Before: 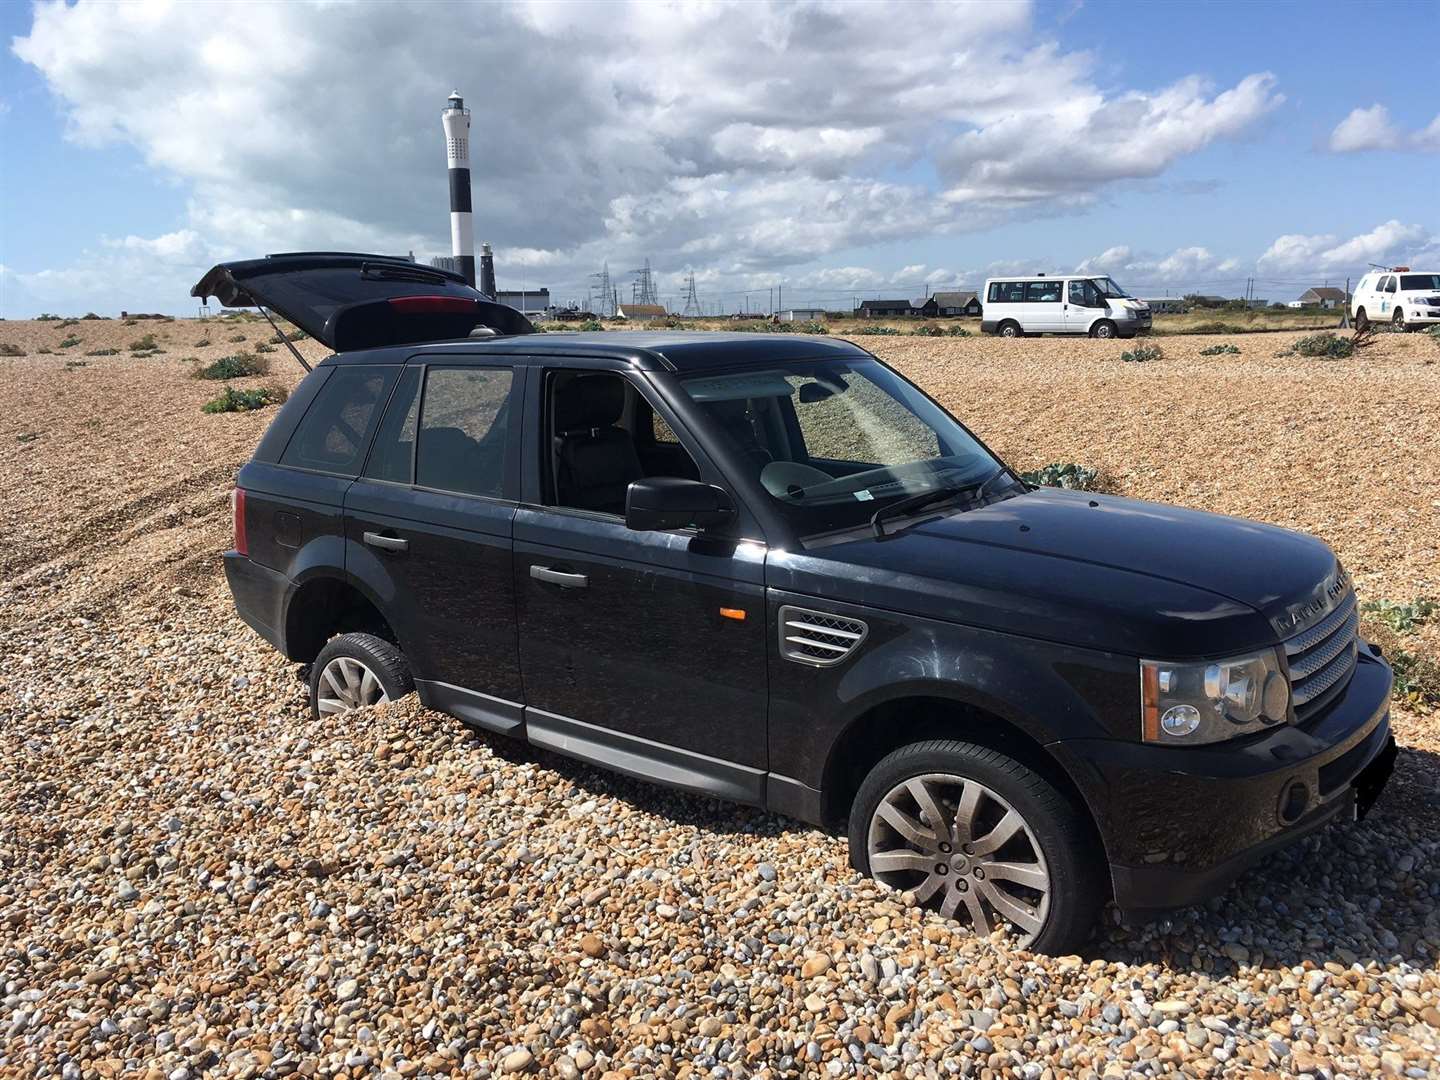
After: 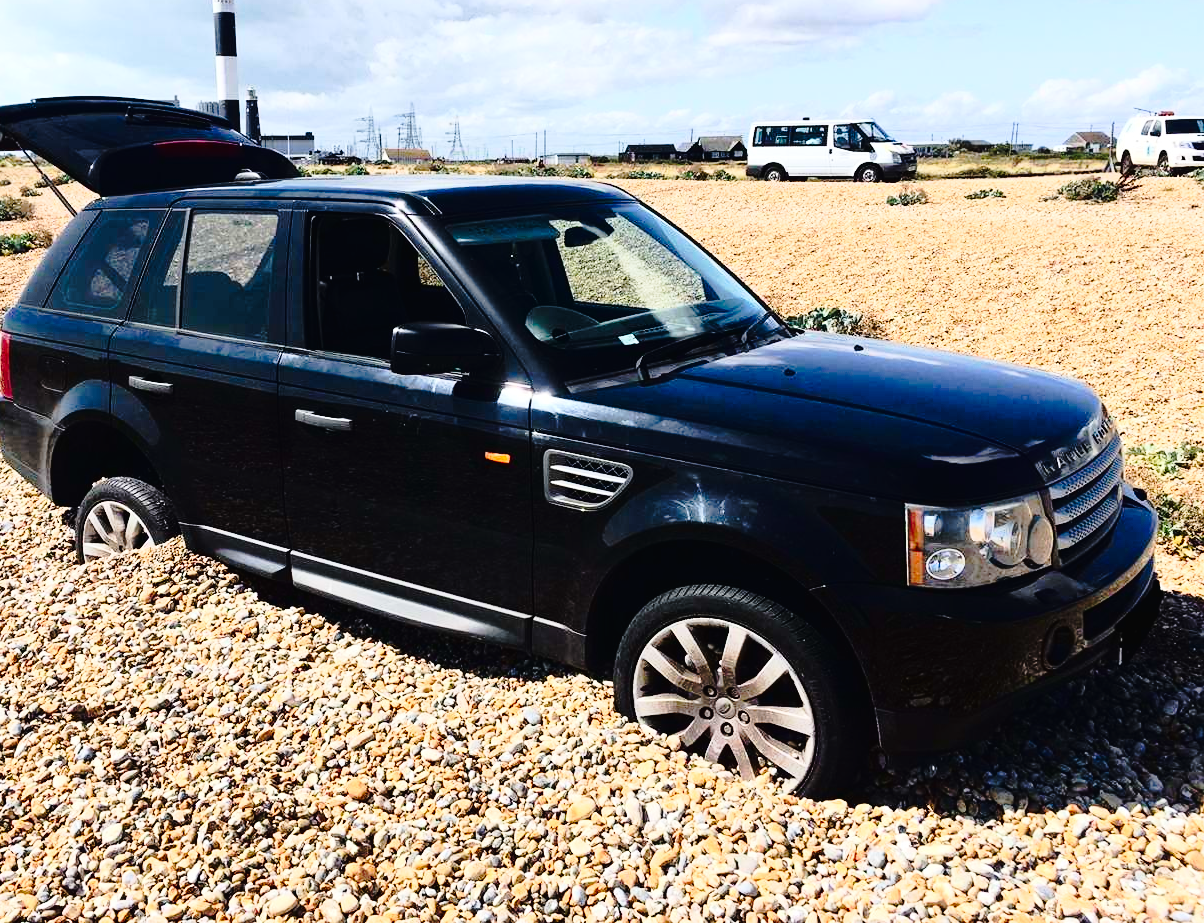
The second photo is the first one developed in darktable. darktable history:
crop: left 16.33%, top 14.513%
contrast brightness saturation: contrast 0.126, brightness -0.243, saturation 0.137
base curve: curves: ch0 [(0, 0) (0.028, 0.03) (0.121, 0.232) (0.46, 0.748) (0.859, 0.968) (1, 1)]
tone curve: curves: ch0 [(0.003, 0.015) (0.104, 0.07) (0.239, 0.201) (0.327, 0.317) (0.401, 0.443) (0.495, 0.55) (0.65, 0.68) (0.832, 0.858) (1, 0.977)]; ch1 [(0, 0) (0.161, 0.092) (0.35, 0.33) (0.379, 0.401) (0.447, 0.476) (0.495, 0.499) (0.515, 0.518) (0.55, 0.557) (0.621, 0.615) (0.718, 0.734) (1, 1)]; ch2 [(0, 0) (0.359, 0.372) (0.437, 0.437) (0.502, 0.501) (0.534, 0.537) (0.599, 0.586) (1, 1)], preserve colors none
exposure: black level correction 0, exposure 0.499 EV, compensate exposure bias true, compensate highlight preservation false
